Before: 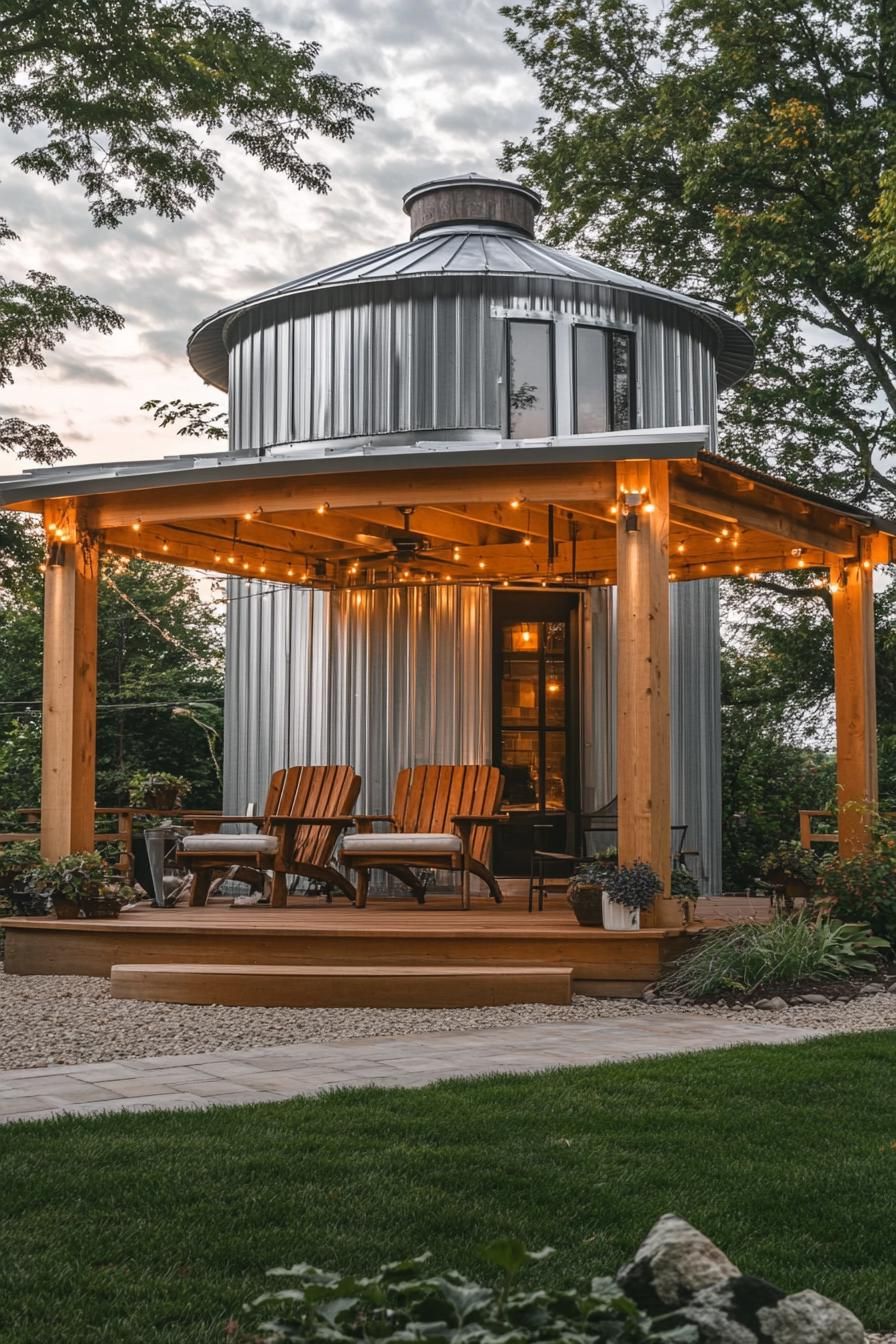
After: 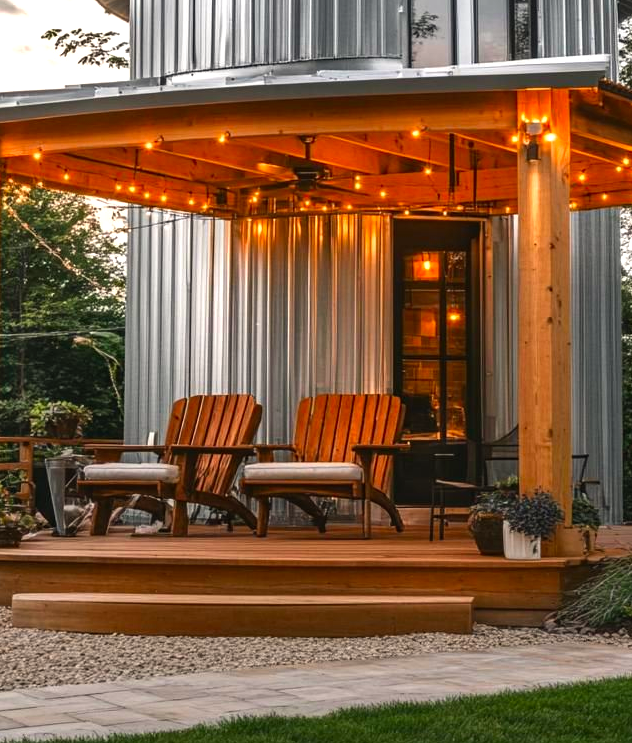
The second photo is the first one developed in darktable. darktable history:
crop: left 11.123%, top 27.61%, right 18.3%, bottom 17.034%
color correction: saturation 1.34
color balance: contrast 10%
white balance: red 1.009, blue 0.985
shadows and highlights: radius 44.78, white point adjustment 6.64, compress 79.65%, highlights color adjustment 78.42%, soften with gaussian
